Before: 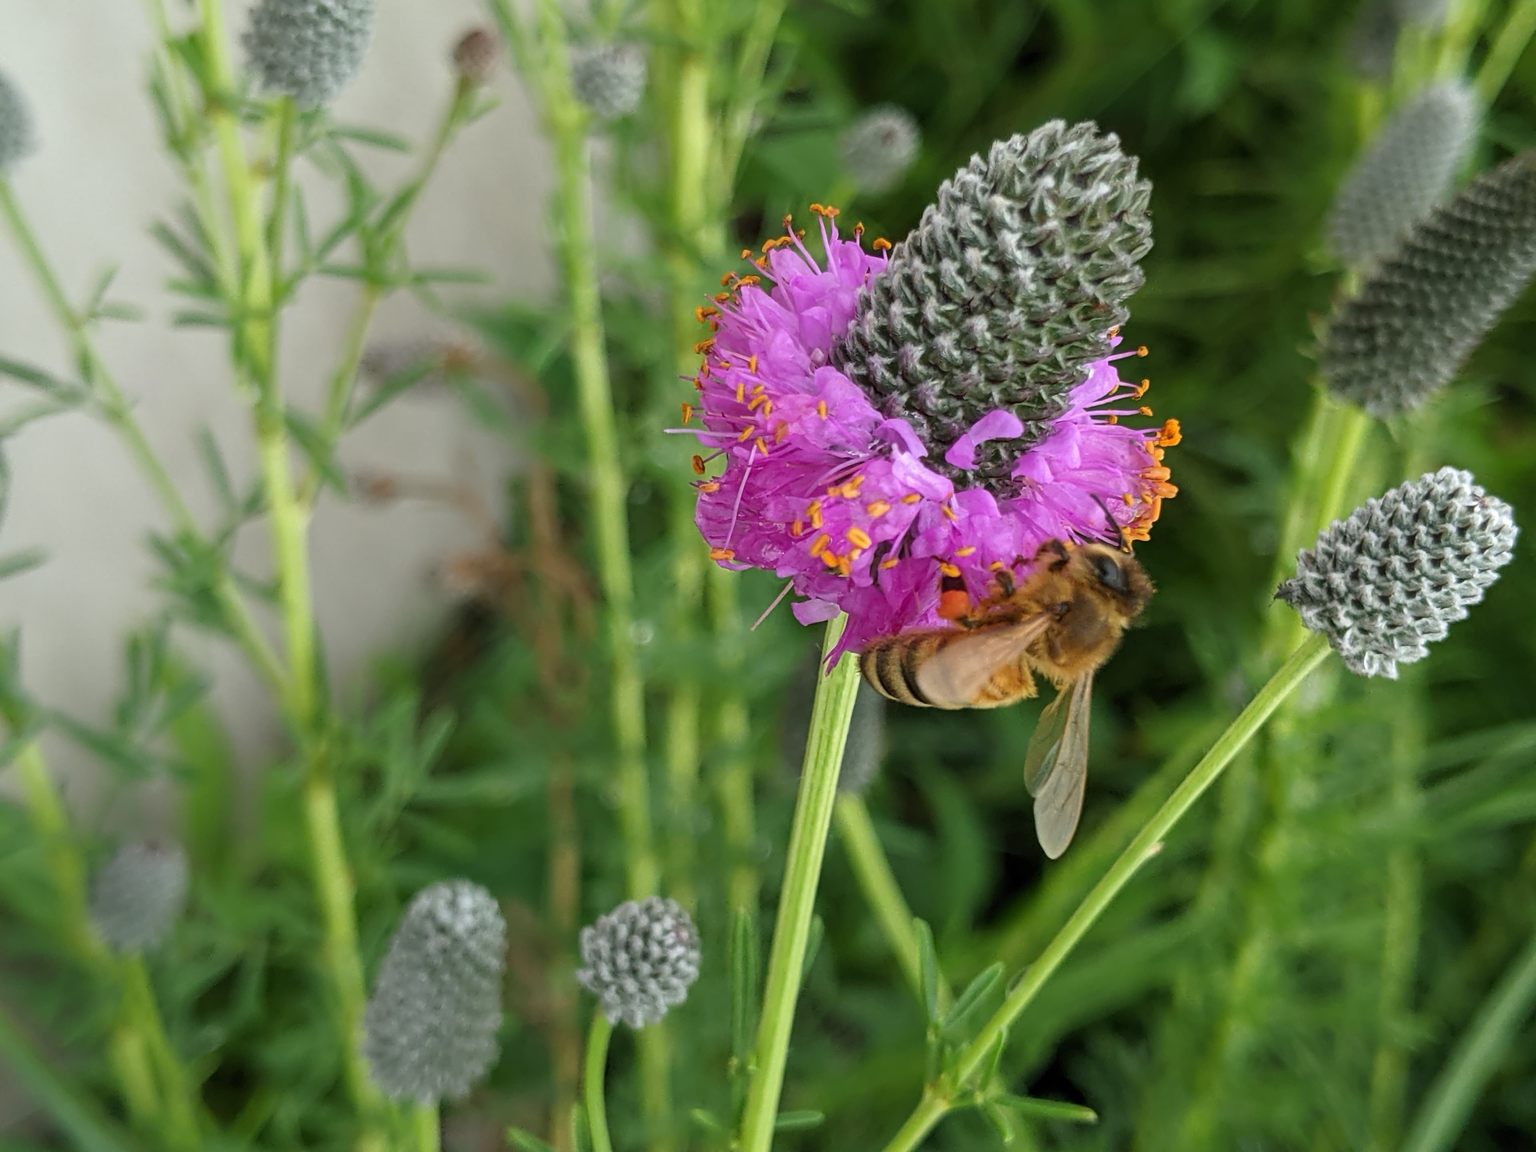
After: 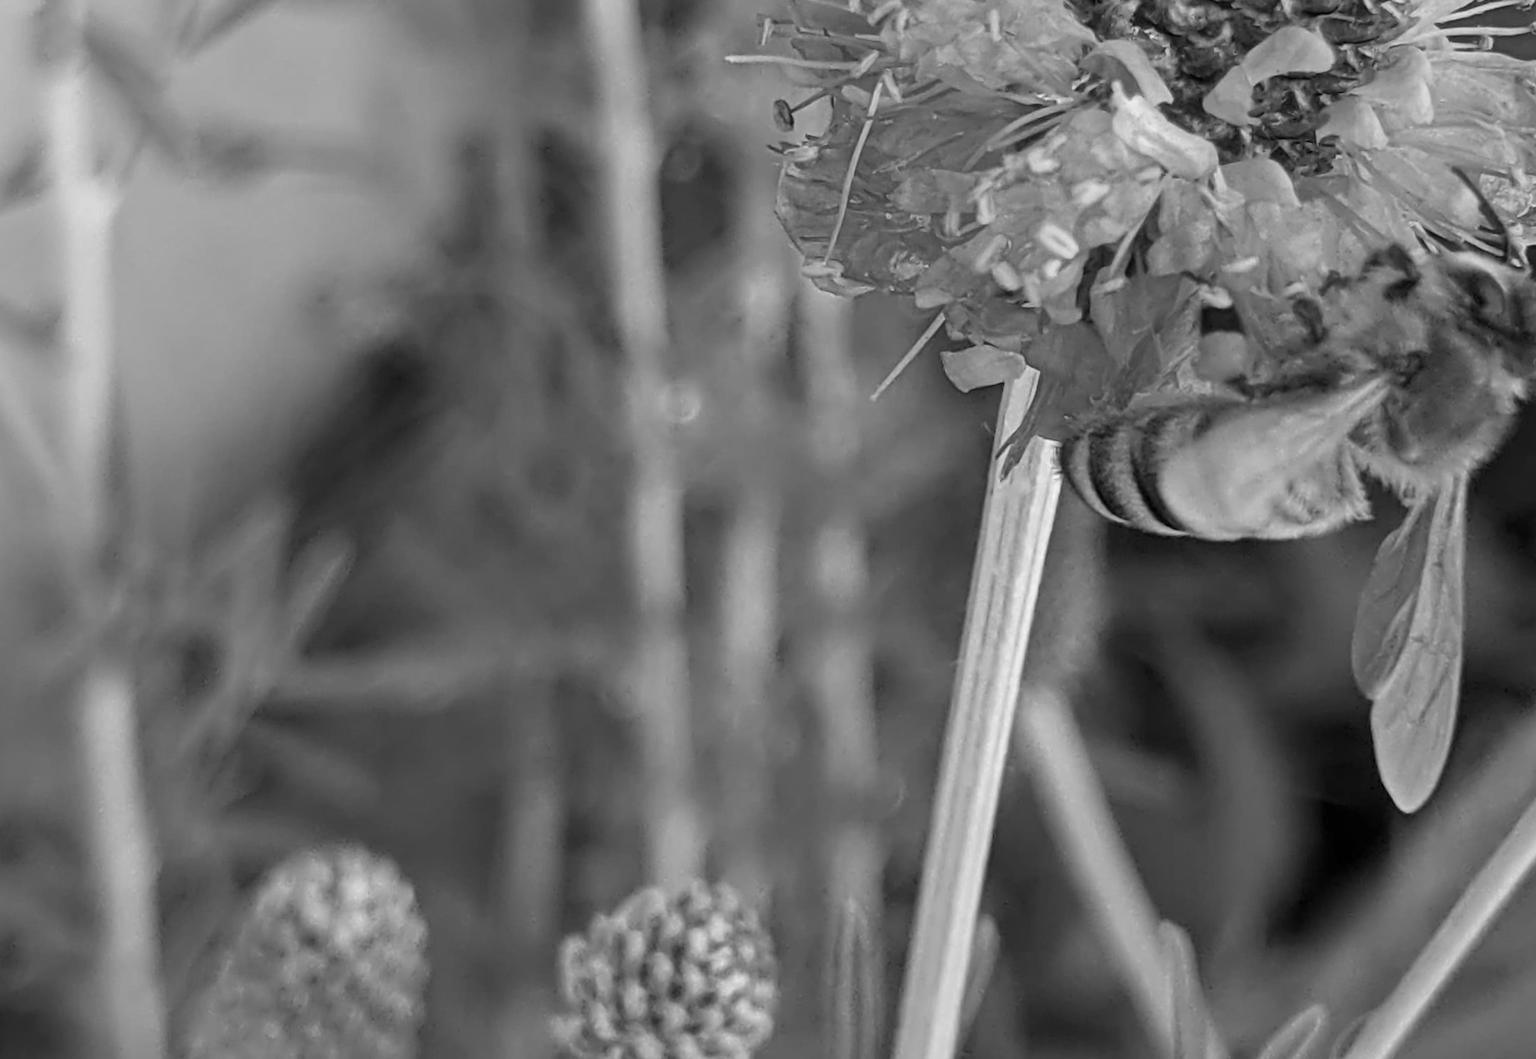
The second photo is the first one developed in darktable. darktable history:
monochrome: on, module defaults
white balance: red 1.127, blue 0.943
crop: left 13.312%, top 31.28%, right 24.627%, bottom 15.582%
rotate and perspective: rotation 0.215°, lens shift (vertical) -0.139, crop left 0.069, crop right 0.939, crop top 0.002, crop bottom 0.996
